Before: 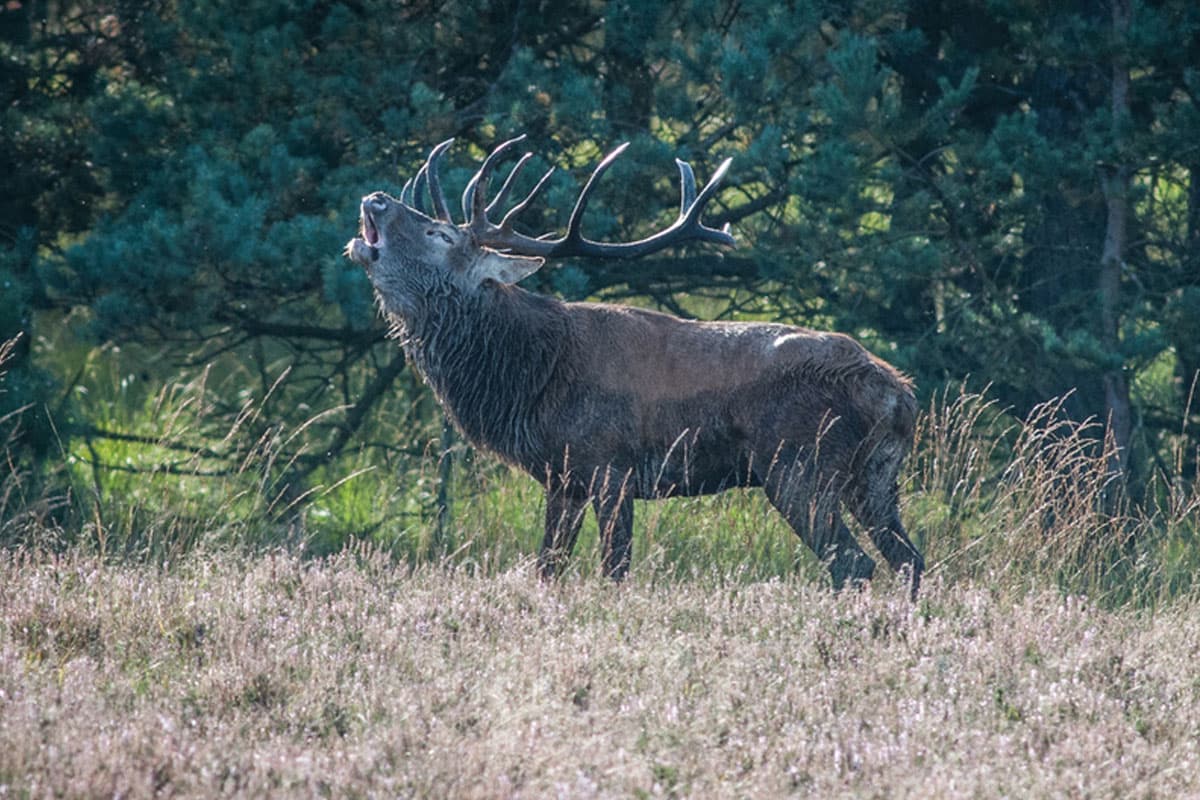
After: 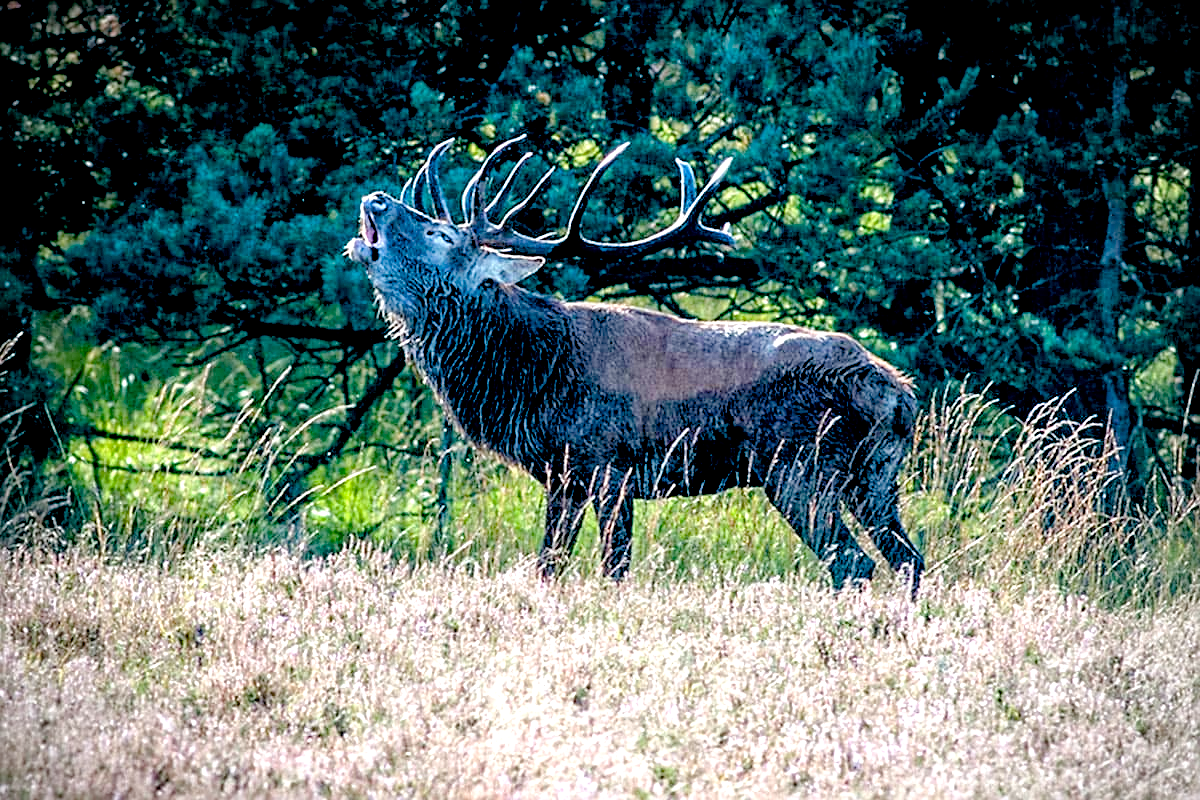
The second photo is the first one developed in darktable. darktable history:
sharpen: on, module defaults
exposure: black level correction 0.035, exposure 0.907 EV, compensate highlight preservation false
color balance rgb: perceptual saturation grading › global saturation 20%, perceptual saturation grading › highlights -14.137%, perceptual saturation grading › shadows 49.243%, perceptual brilliance grading › mid-tones 9.857%, perceptual brilliance grading › shadows 14.246%, global vibrance 15.099%
vignetting: fall-off start 74.95%, width/height ratio 1.077
